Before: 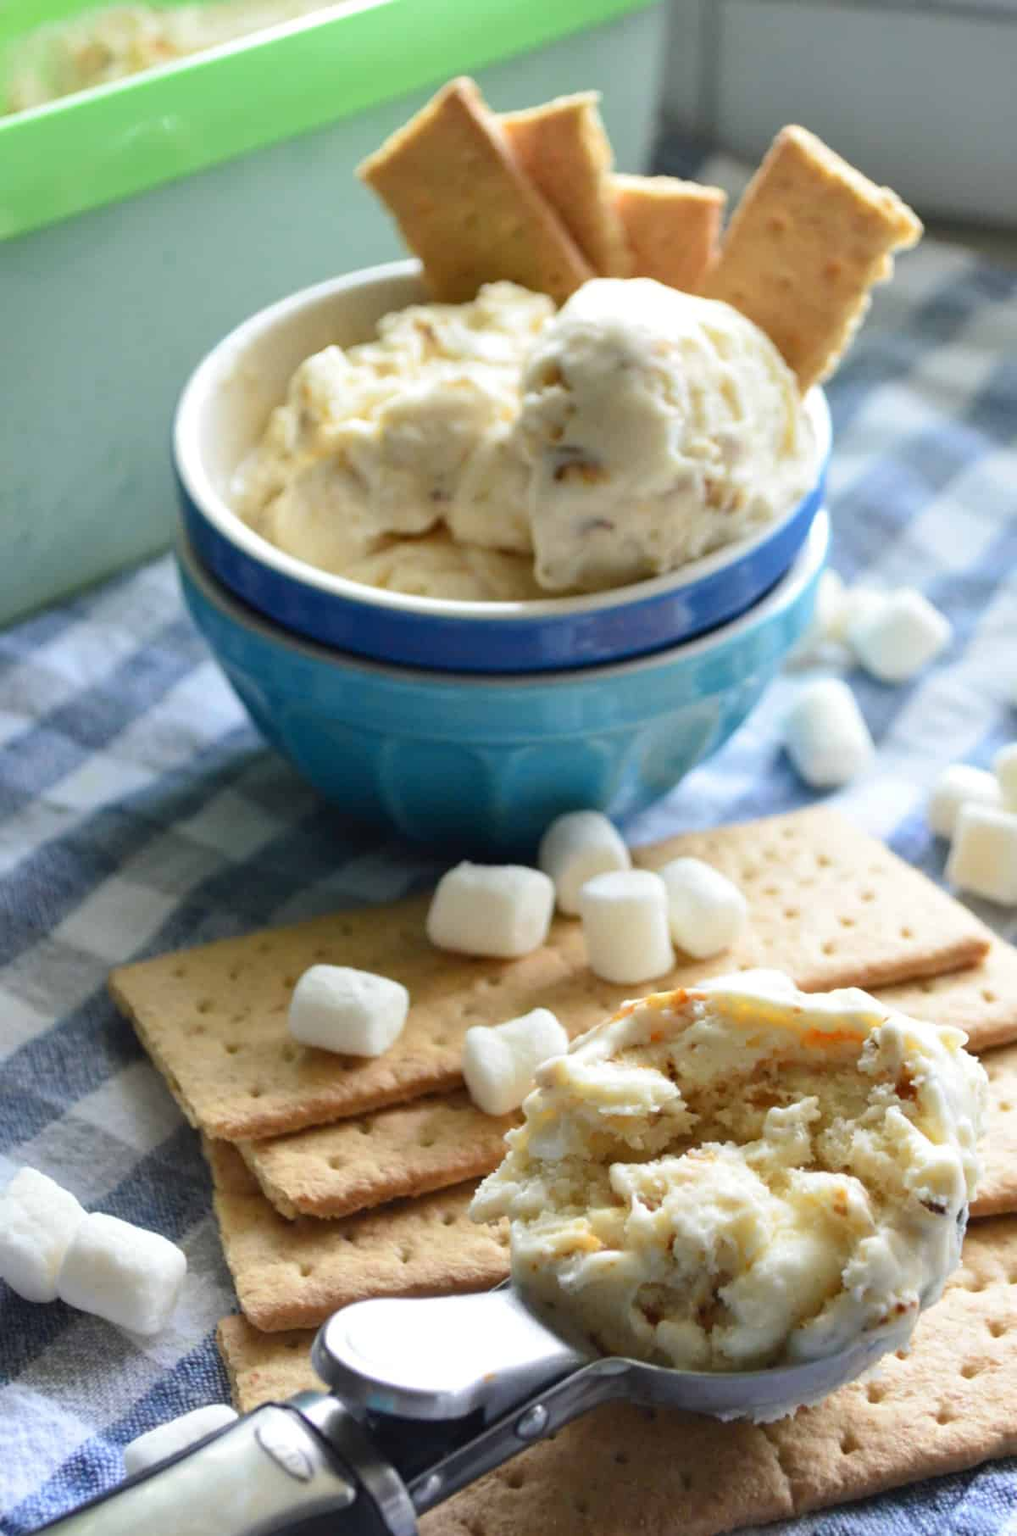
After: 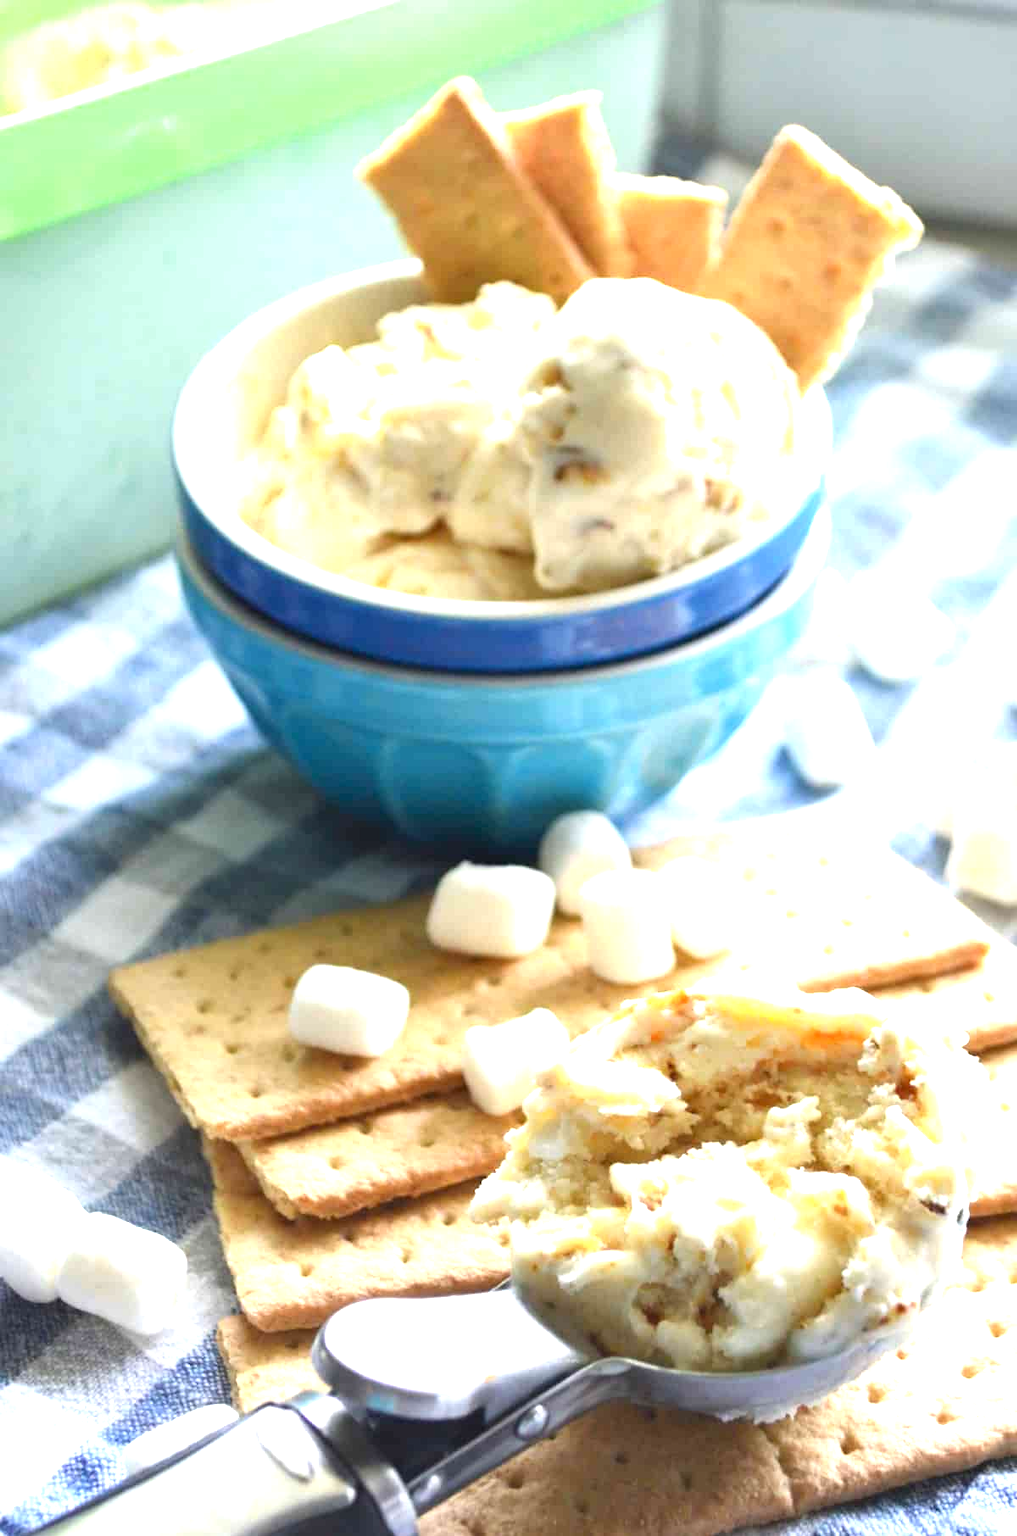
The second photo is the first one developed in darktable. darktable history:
exposure: black level correction 0, exposure 1.3 EV, compensate exposure bias true, compensate highlight preservation false
